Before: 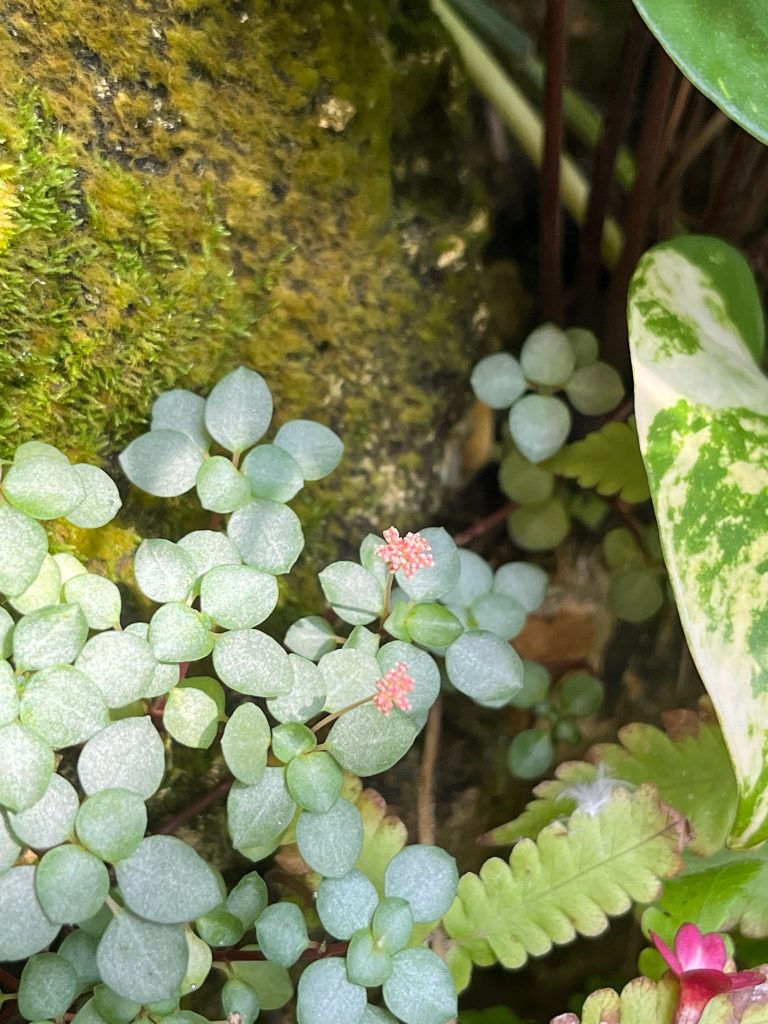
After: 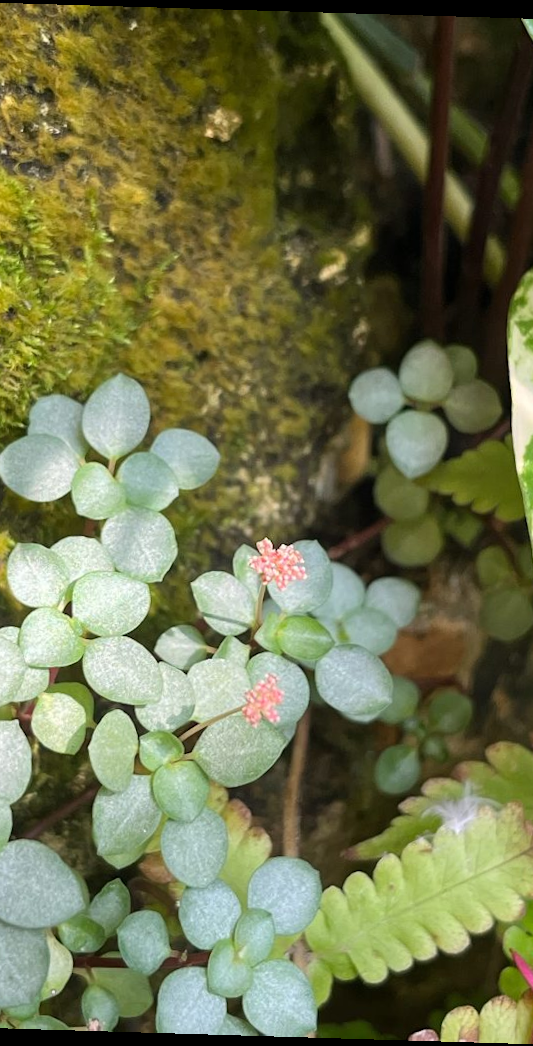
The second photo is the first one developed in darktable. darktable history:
rotate and perspective: rotation 1.72°, automatic cropping off
crop and rotate: left 17.732%, right 15.423%
